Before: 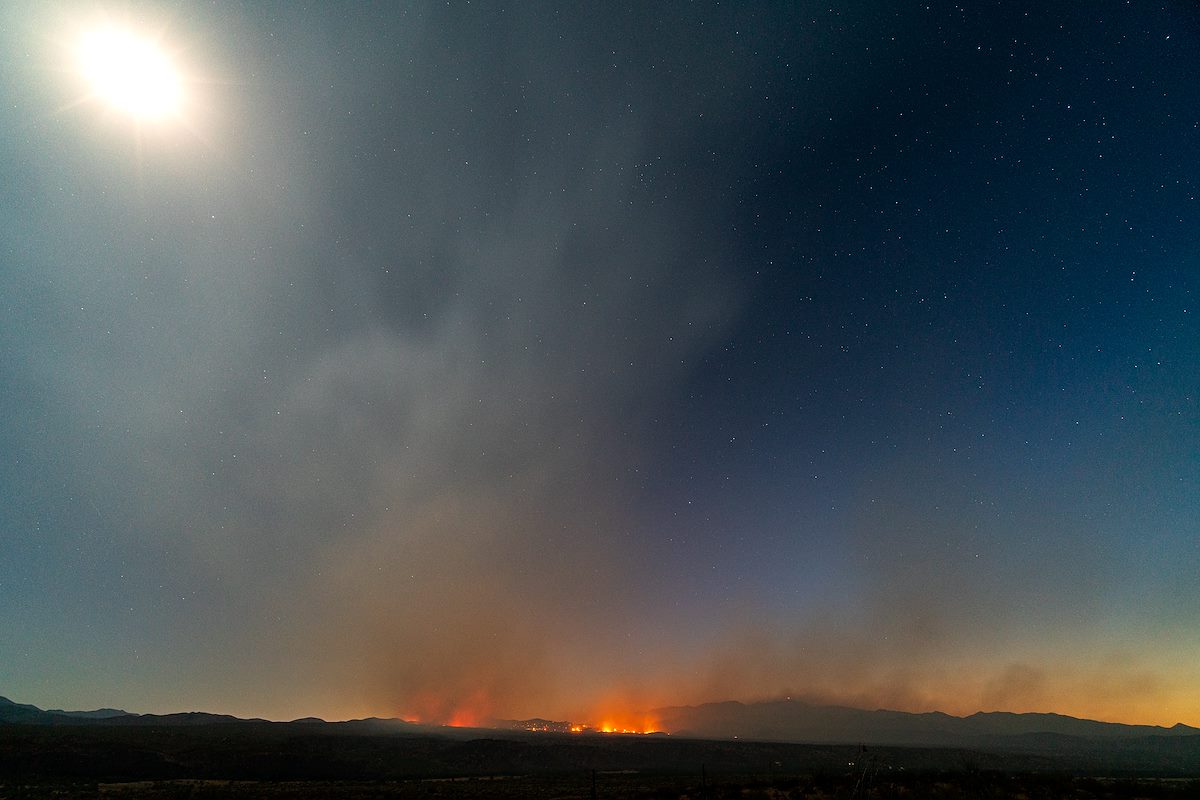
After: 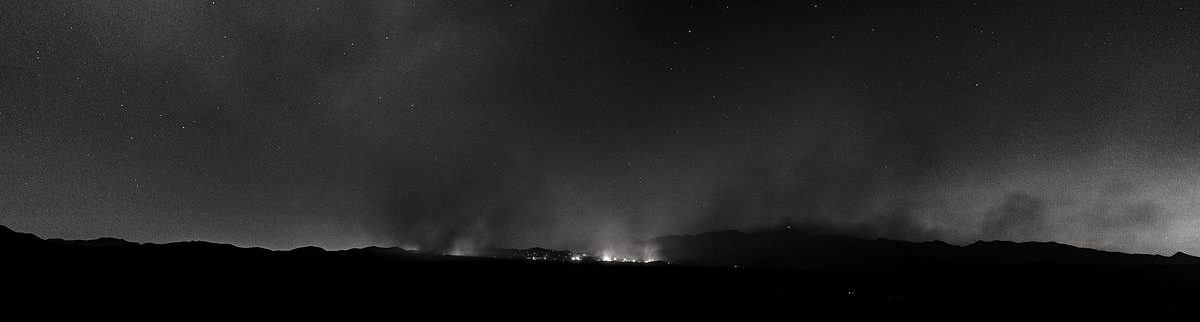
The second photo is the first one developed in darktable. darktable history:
tone equalizer: -8 EV -0.786 EV, -7 EV -0.677 EV, -6 EV -0.594 EV, -5 EV -0.424 EV, -3 EV 0.395 EV, -2 EV 0.6 EV, -1 EV 0.698 EV, +0 EV 0.775 EV, edges refinement/feathering 500, mask exposure compensation -1.57 EV, preserve details no
crop and rotate: top 59.037%, bottom 0.589%
contrast brightness saturation: contrast -0.033, brightness -0.576, saturation -0.986
local contrast: on, module defaults
